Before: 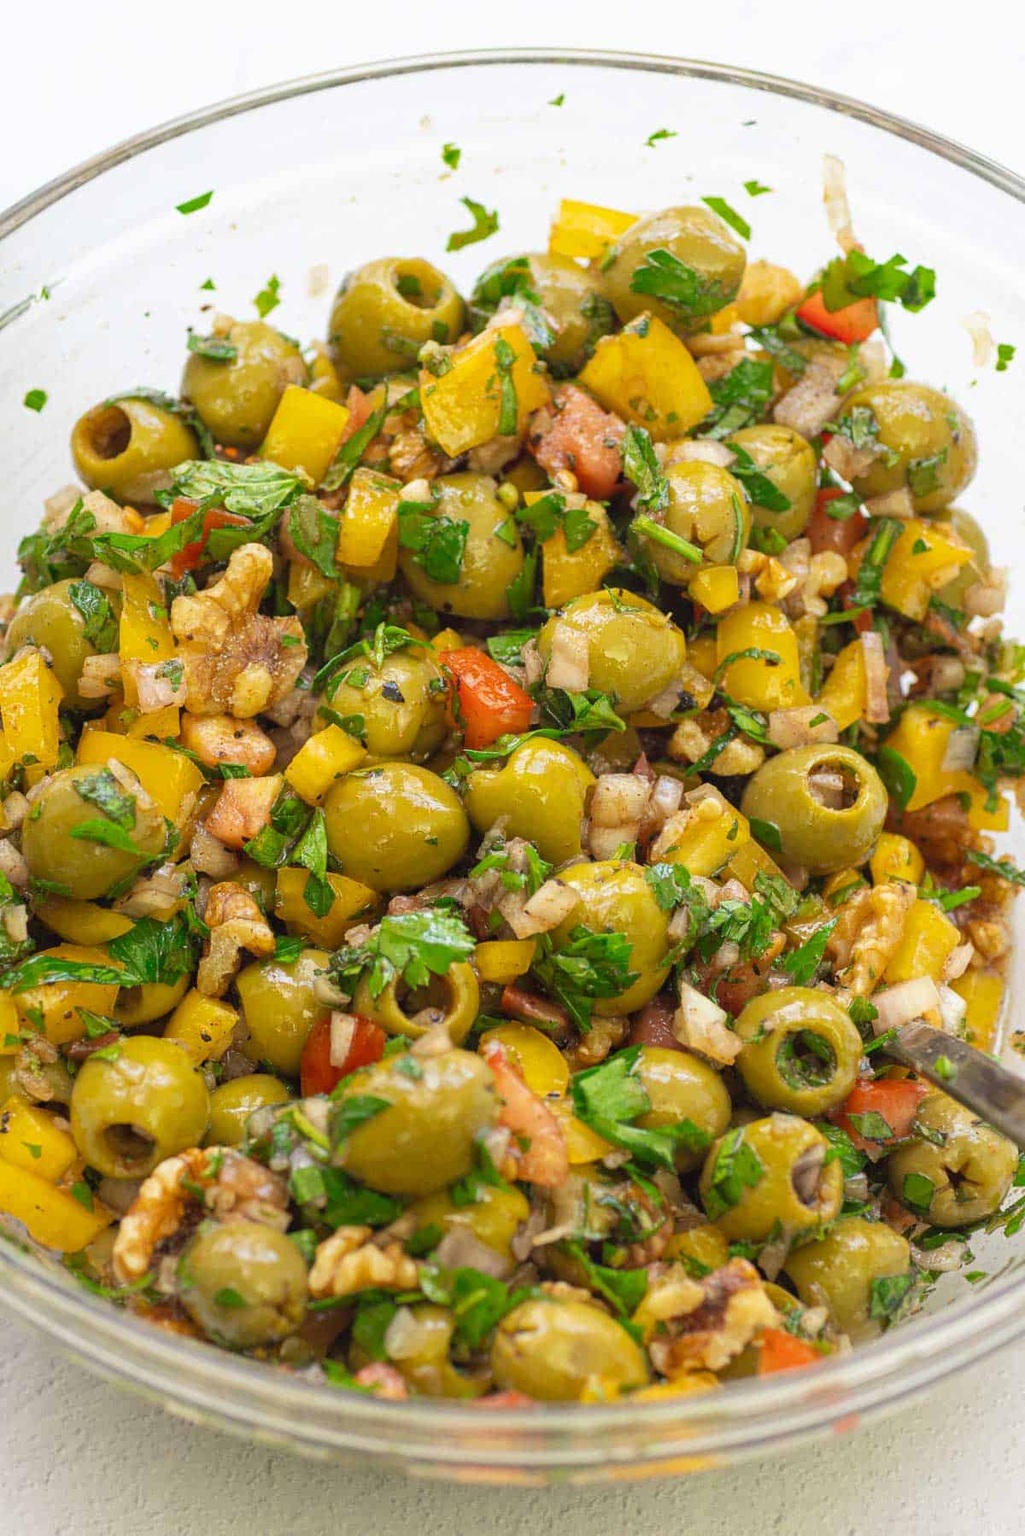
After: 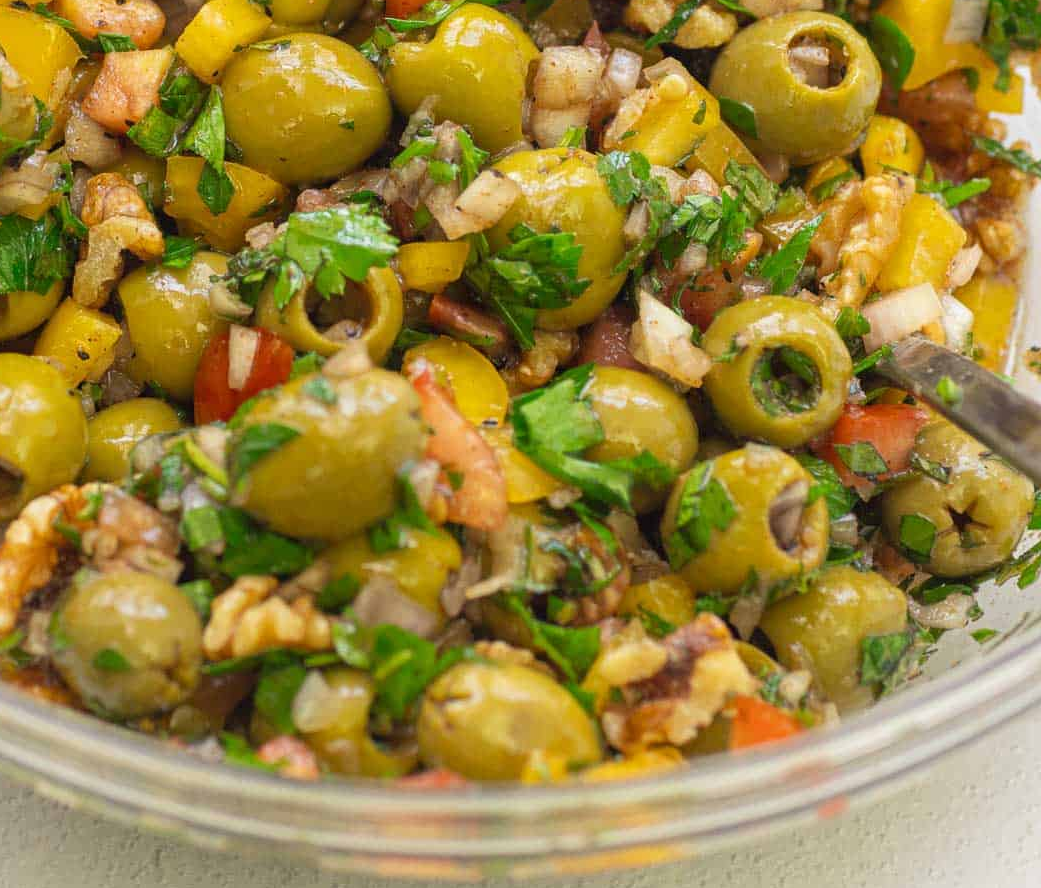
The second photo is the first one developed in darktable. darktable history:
crop and rotate: left 13.248%, top 47.855%, bottom 2.758%
